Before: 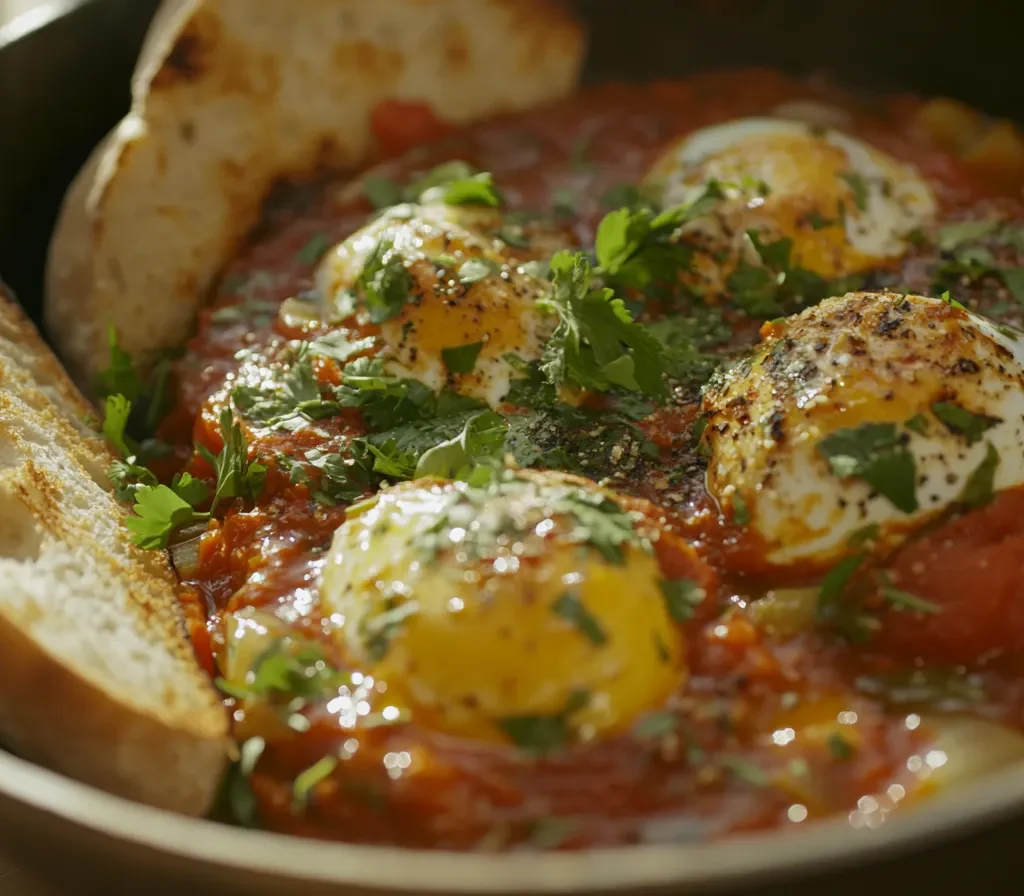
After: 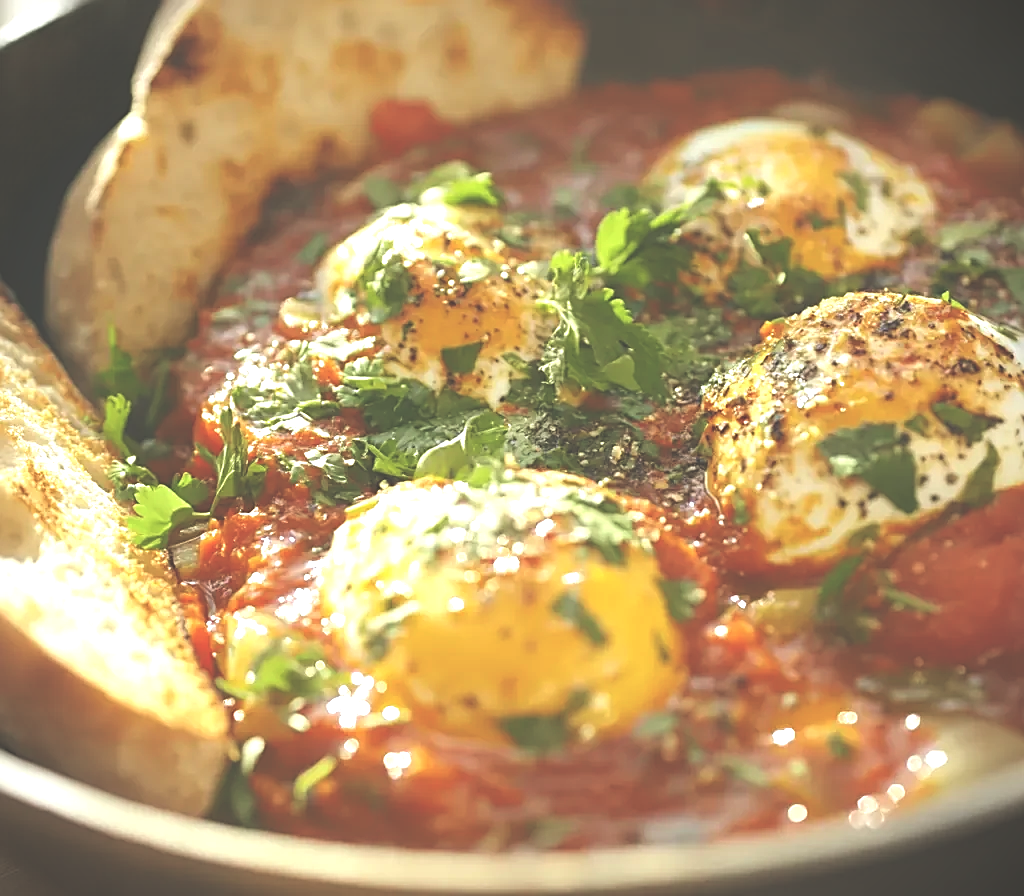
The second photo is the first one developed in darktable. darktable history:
exposure: black level correction -0.023, exposure 1.397 EV, compensate highlight preservation false
vignetting: fall-off start 91.19%
sharpen: on, module defaults
